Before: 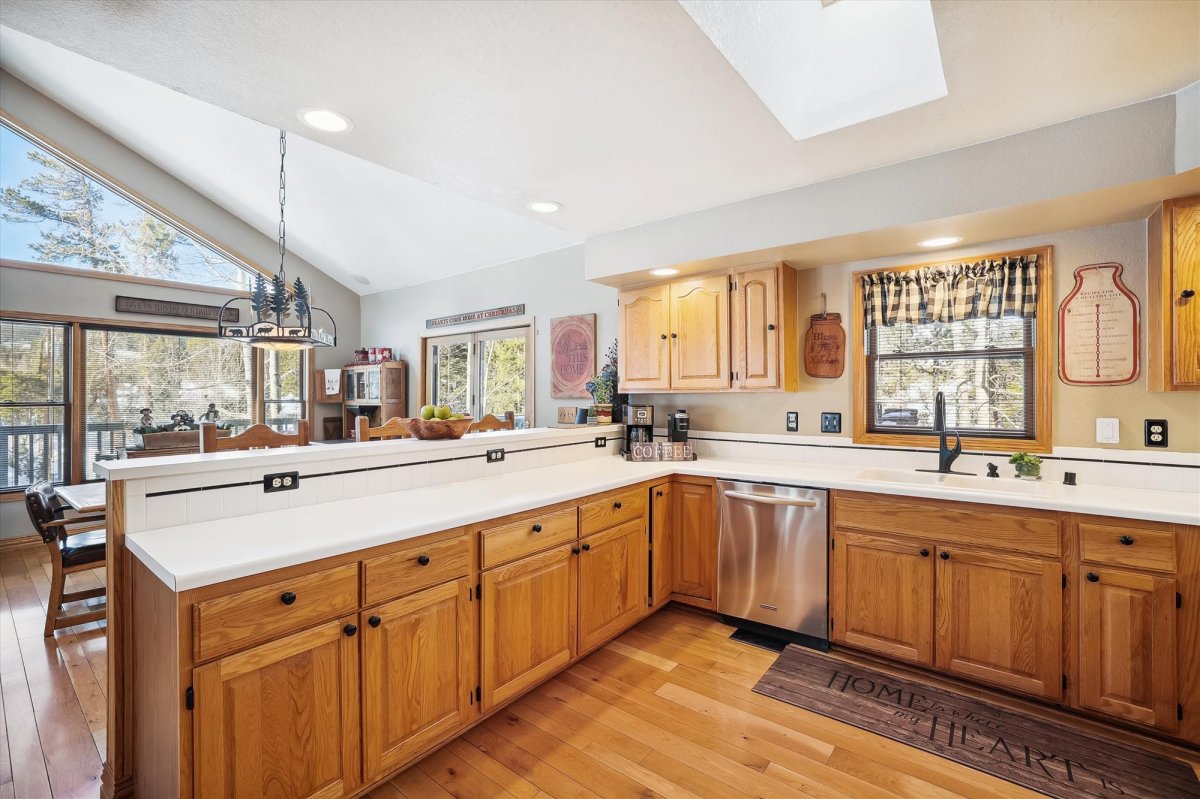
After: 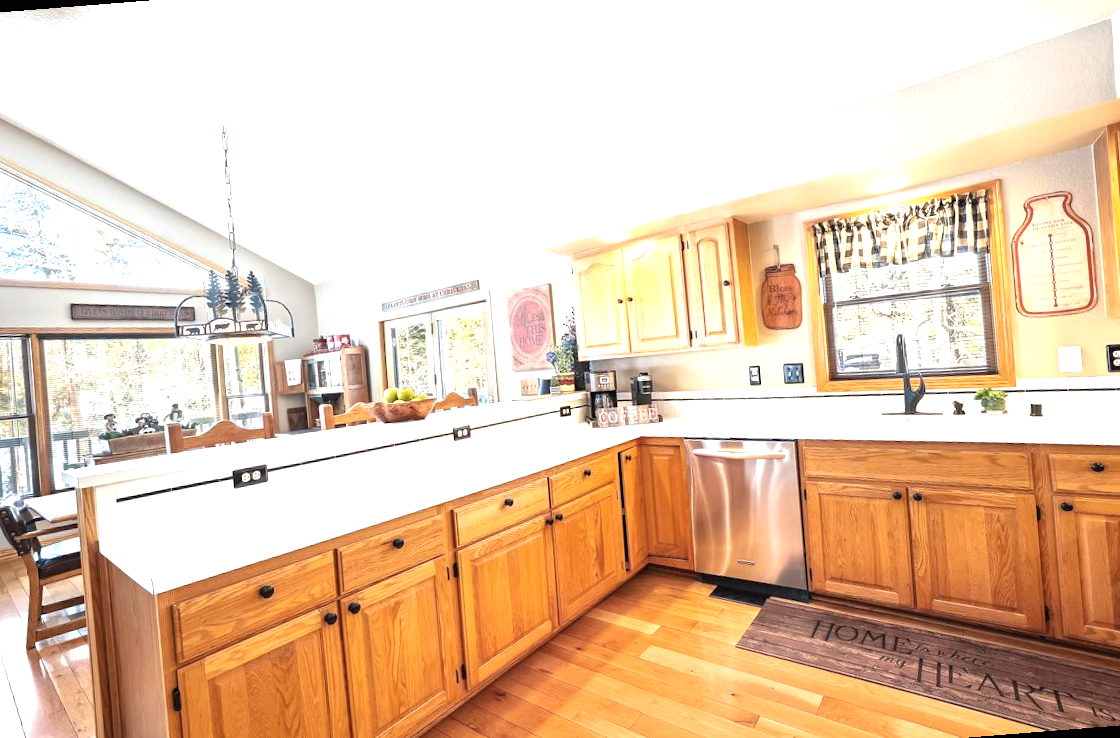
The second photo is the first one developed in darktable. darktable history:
exposure: black level correction 0, exposure 1.1 EV, compensate exposure bias true, compensate highlight preservation false
rotate and perspective: rotation -4.57°, crop left 0.054, crop right 0.944, crop top 0.087, crop bottom 0.914
